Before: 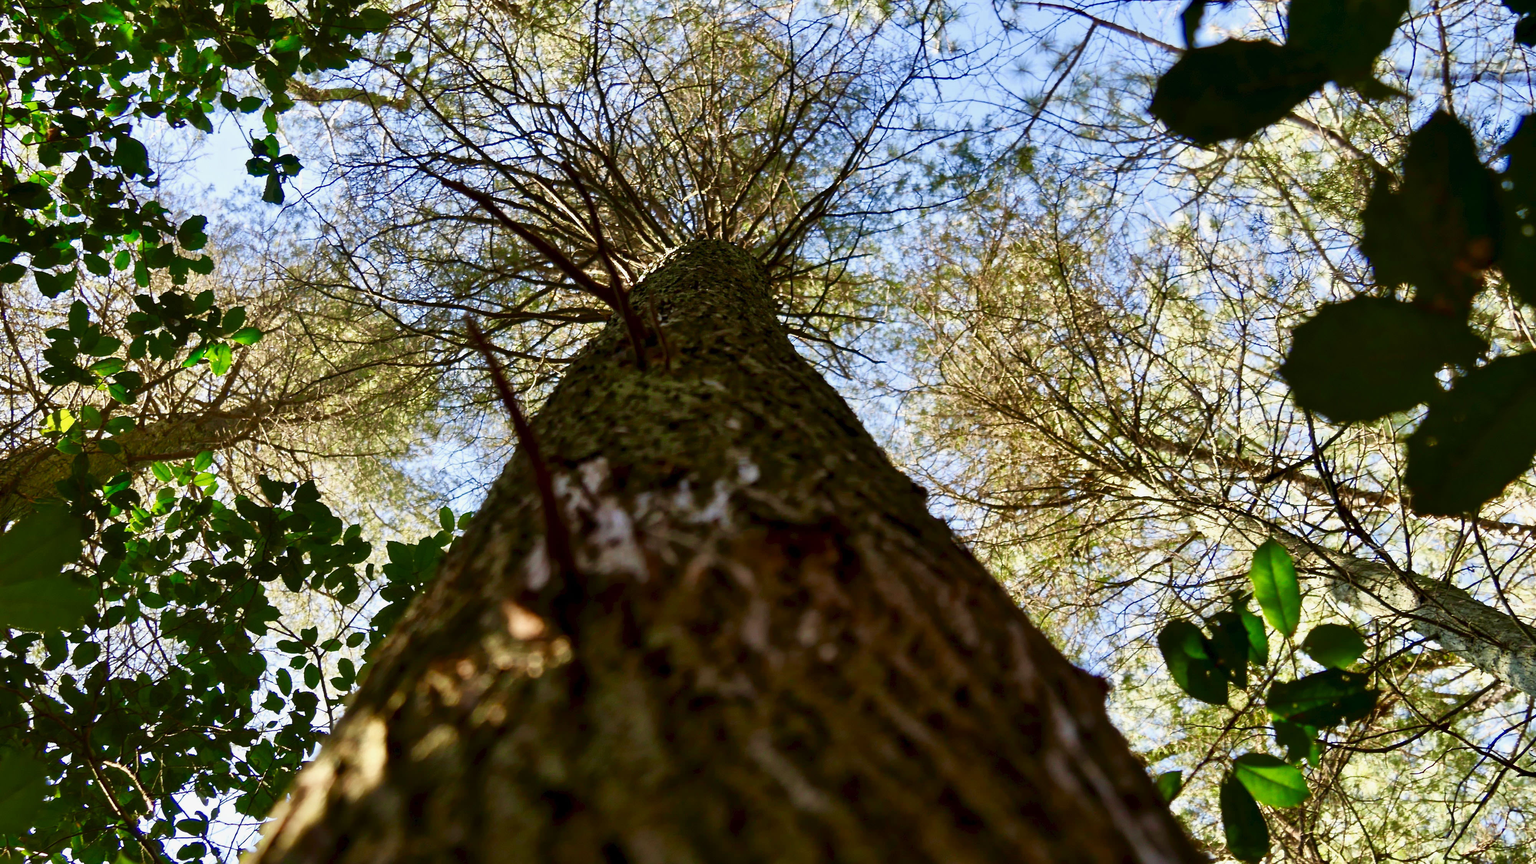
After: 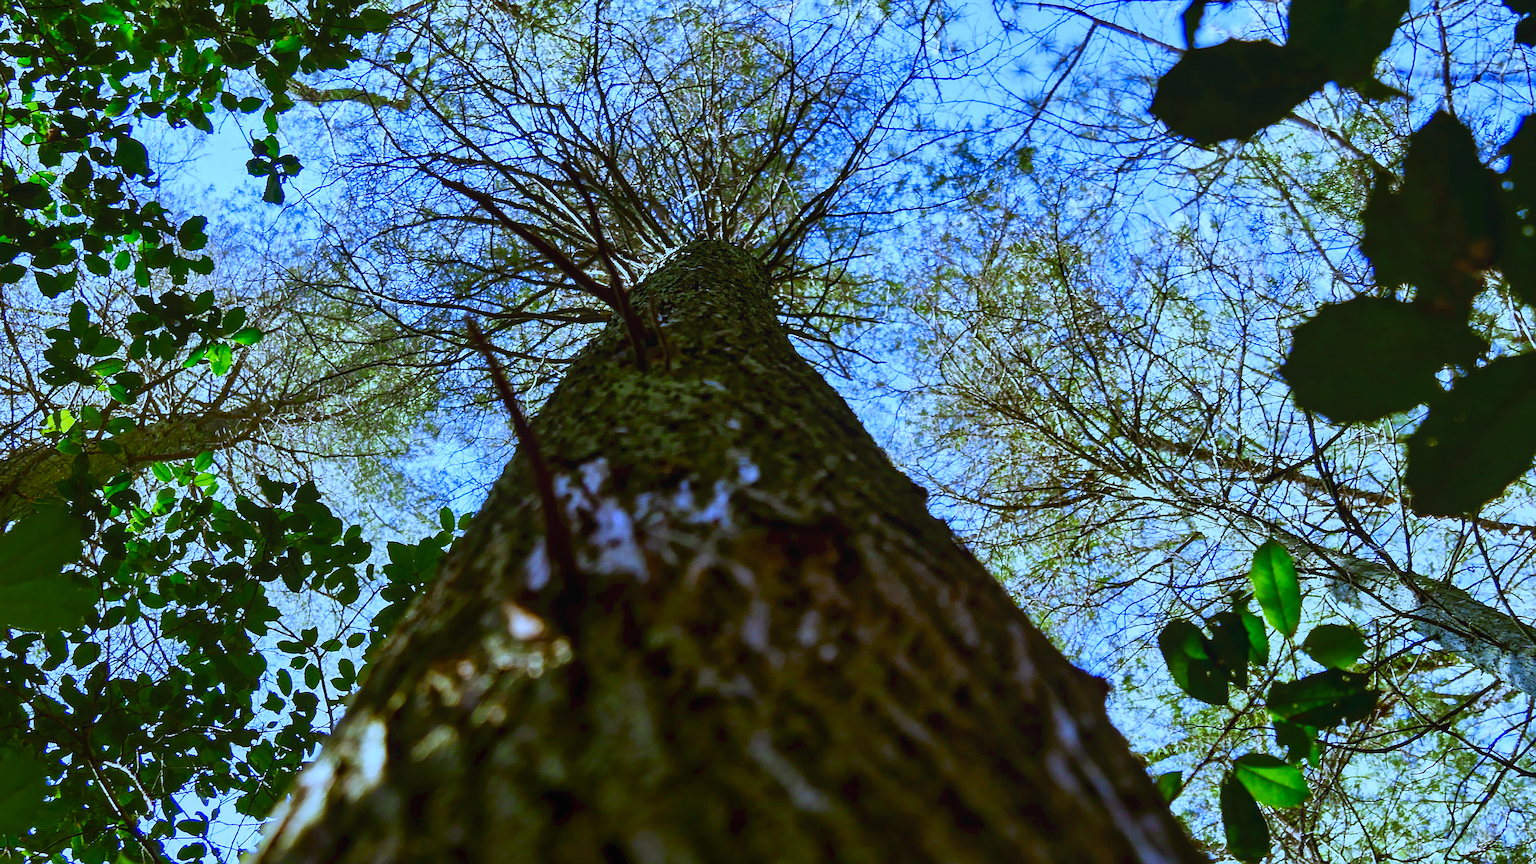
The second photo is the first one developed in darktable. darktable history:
contrast brightness saturation: saturation 0.18
local contrast: detail 110%
velvia: strength 10%
sharpen: on, module defaults
white balance: red 0.766, blue 1.537
